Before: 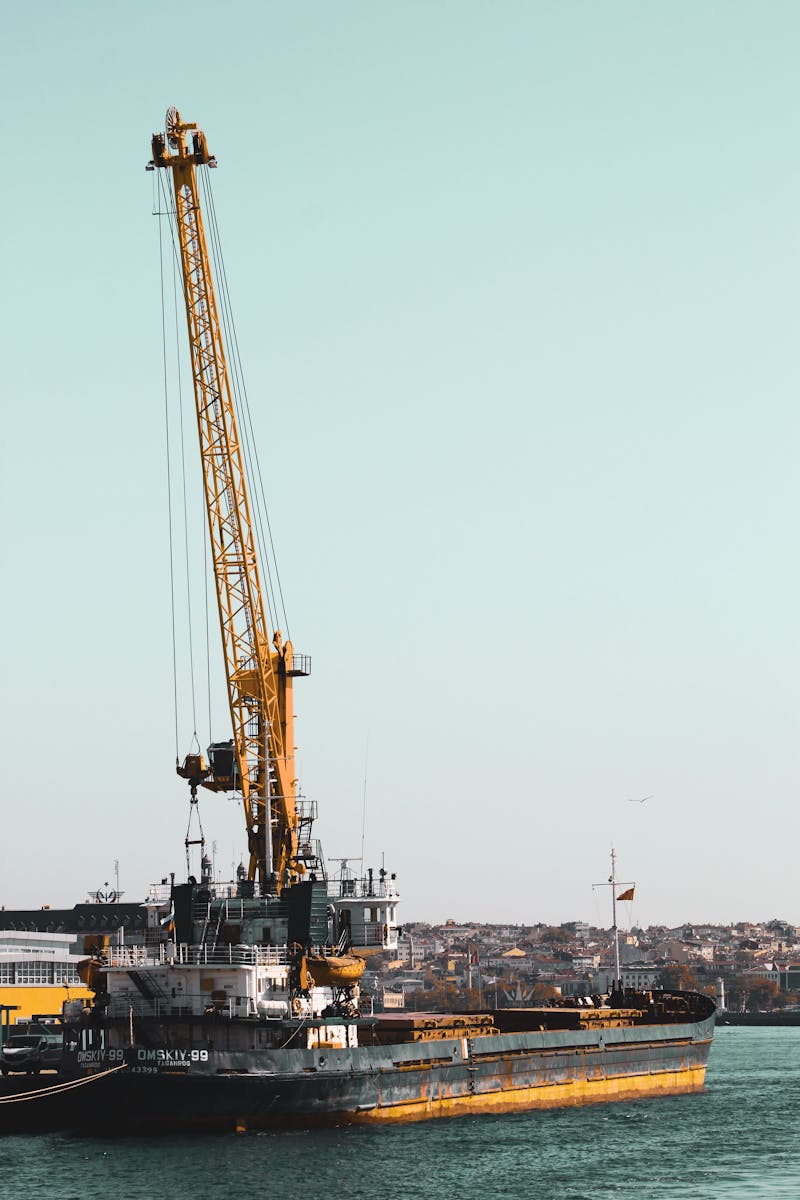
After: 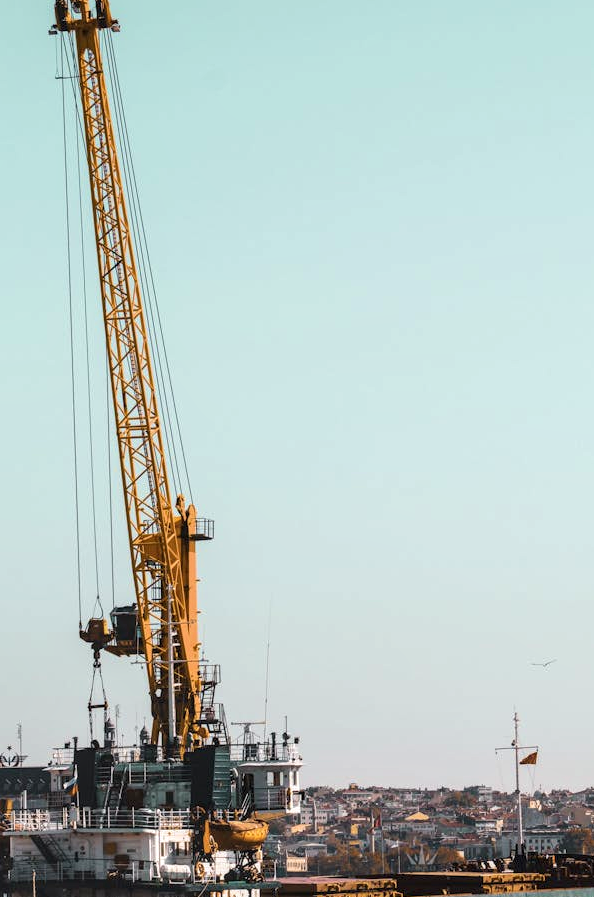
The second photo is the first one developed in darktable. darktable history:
crop and rotate: left 12.231%, top 11.41%, right 13.493%, bottom 13.814%
local contrast: detail 130%
exposure: compensate highlight preservation false
velvia: on, module defaults
